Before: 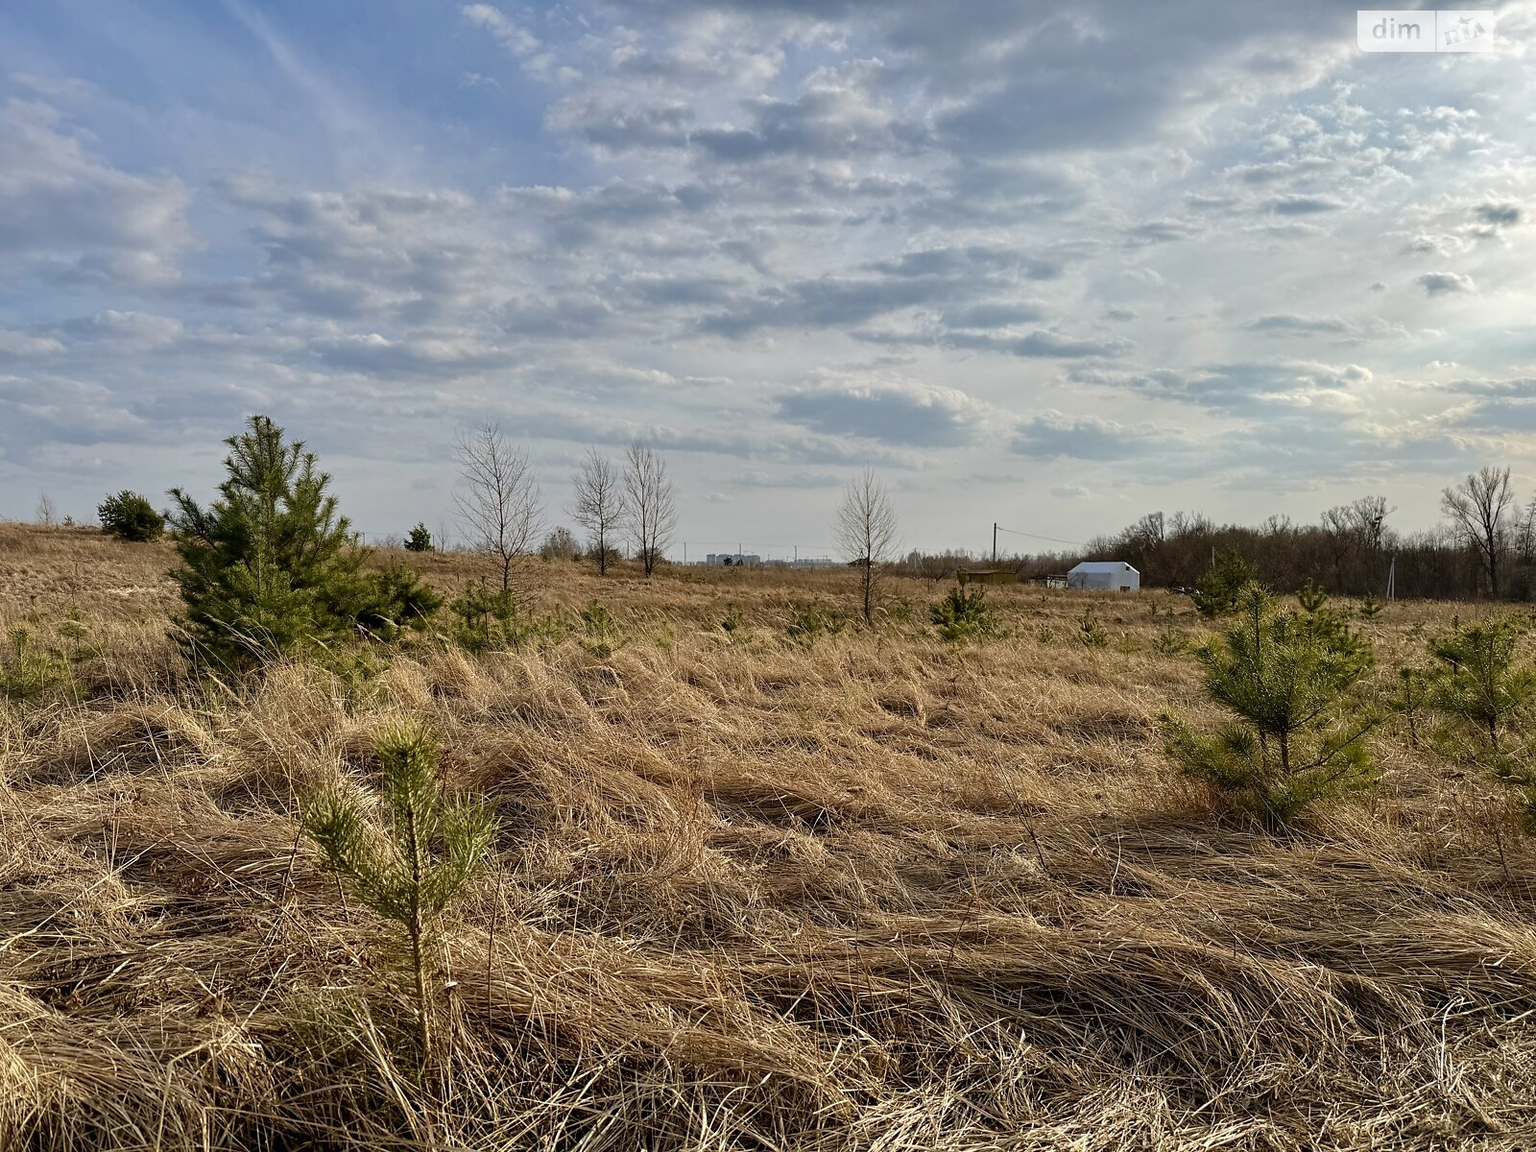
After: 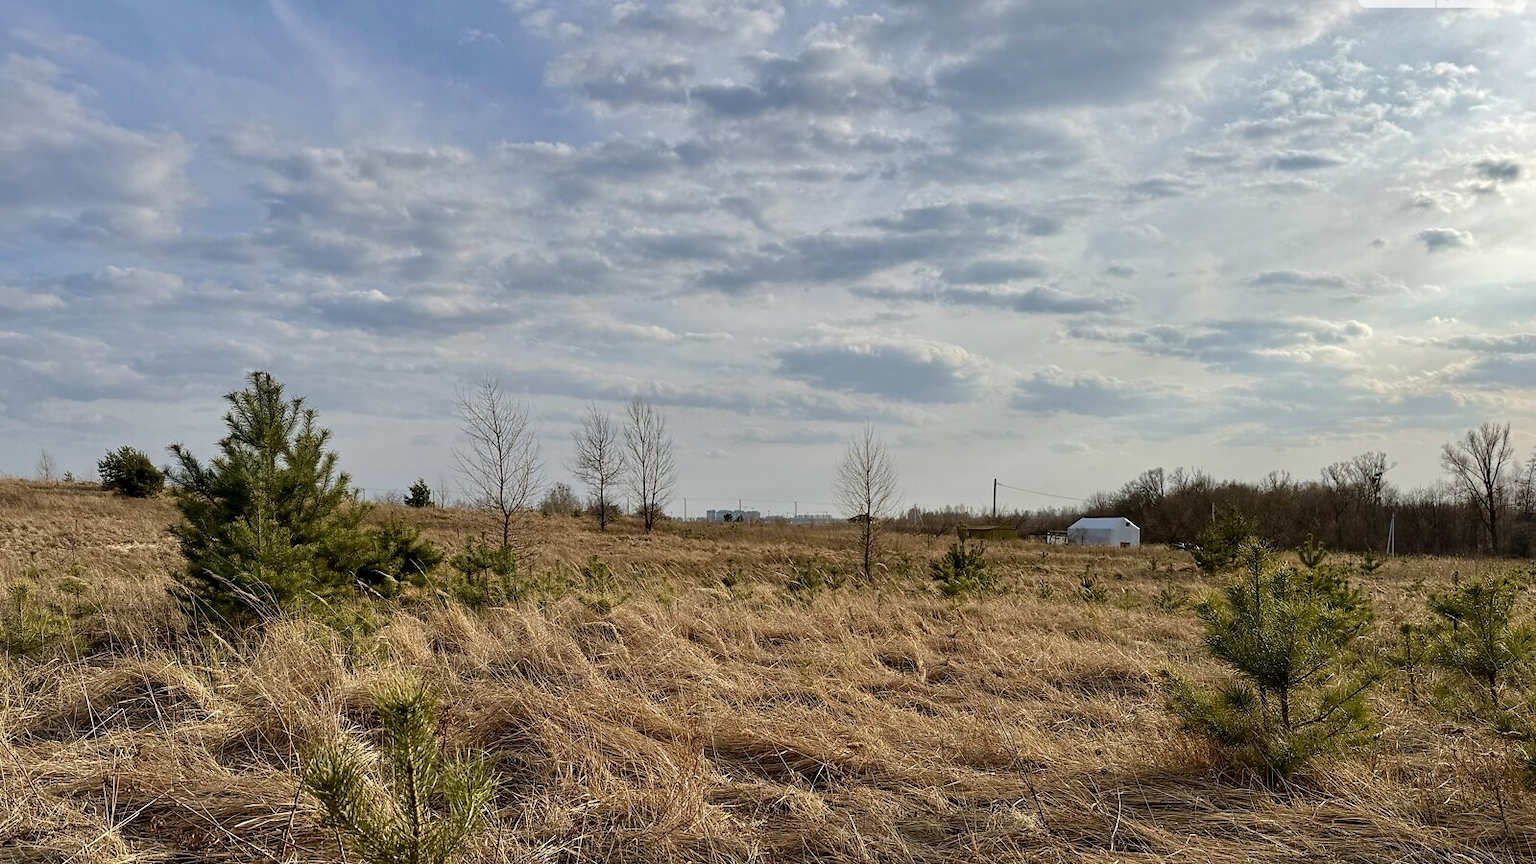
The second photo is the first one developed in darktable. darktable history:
exposure: black level correction 0.002, compensate highlight preservation false
crop: top 3.857%, bottom 21.132%
